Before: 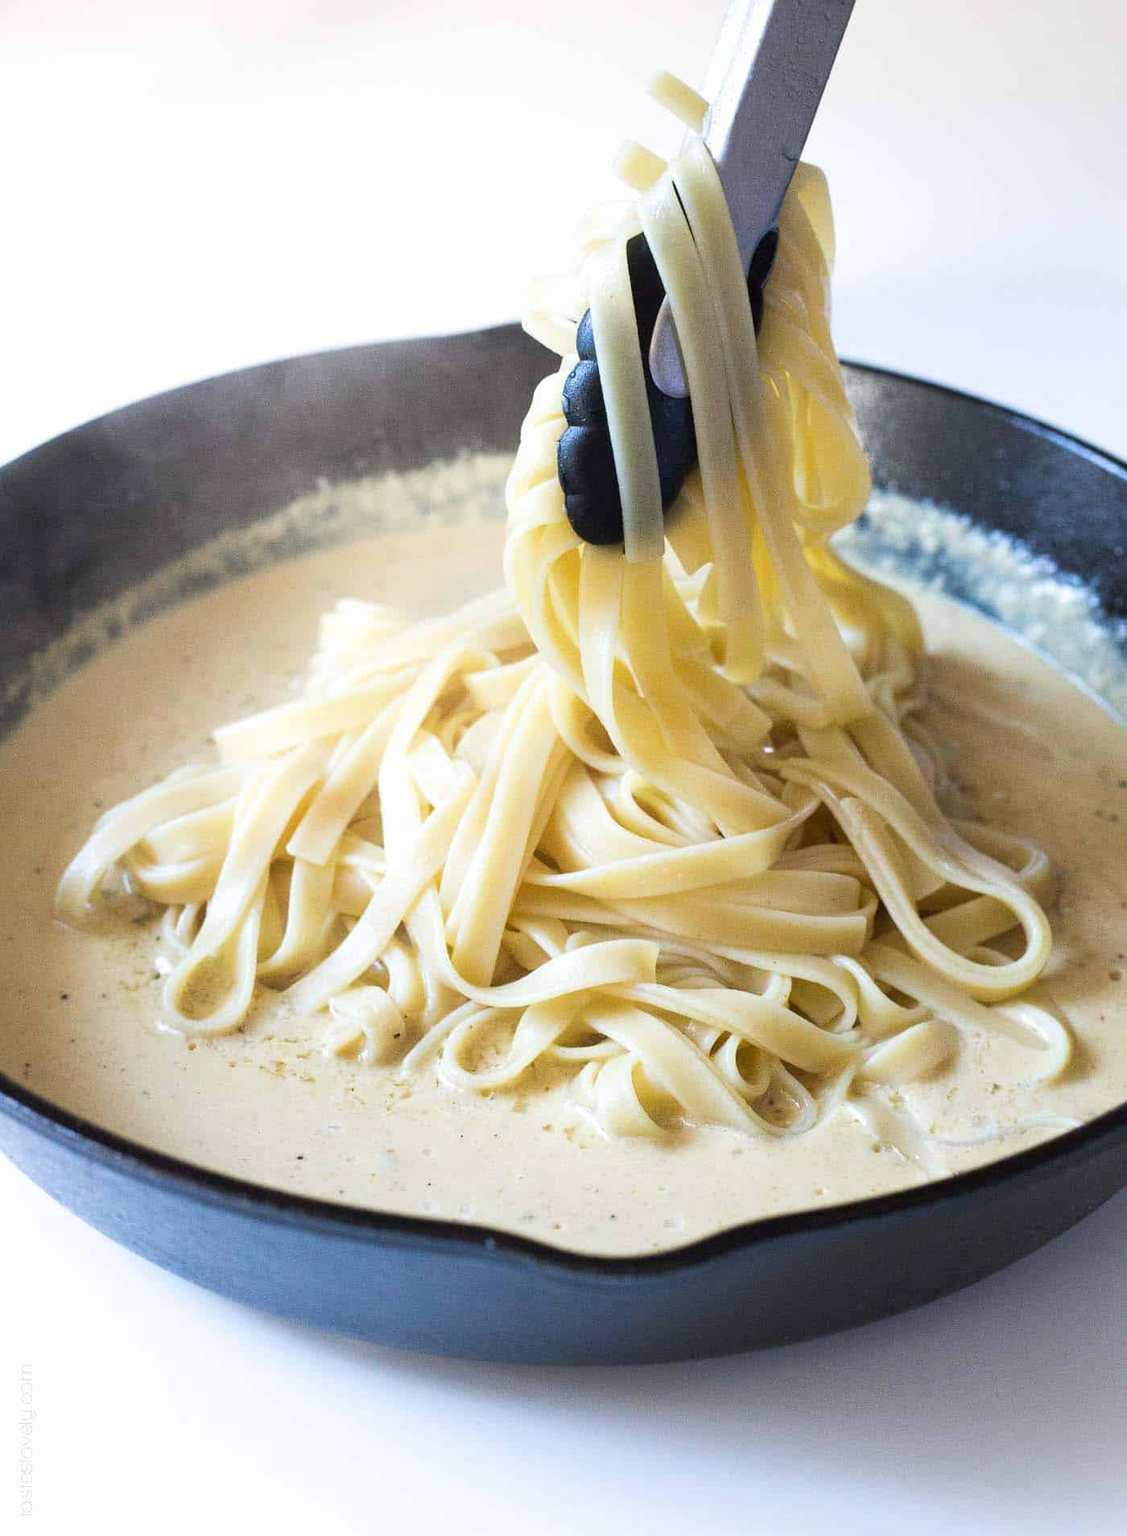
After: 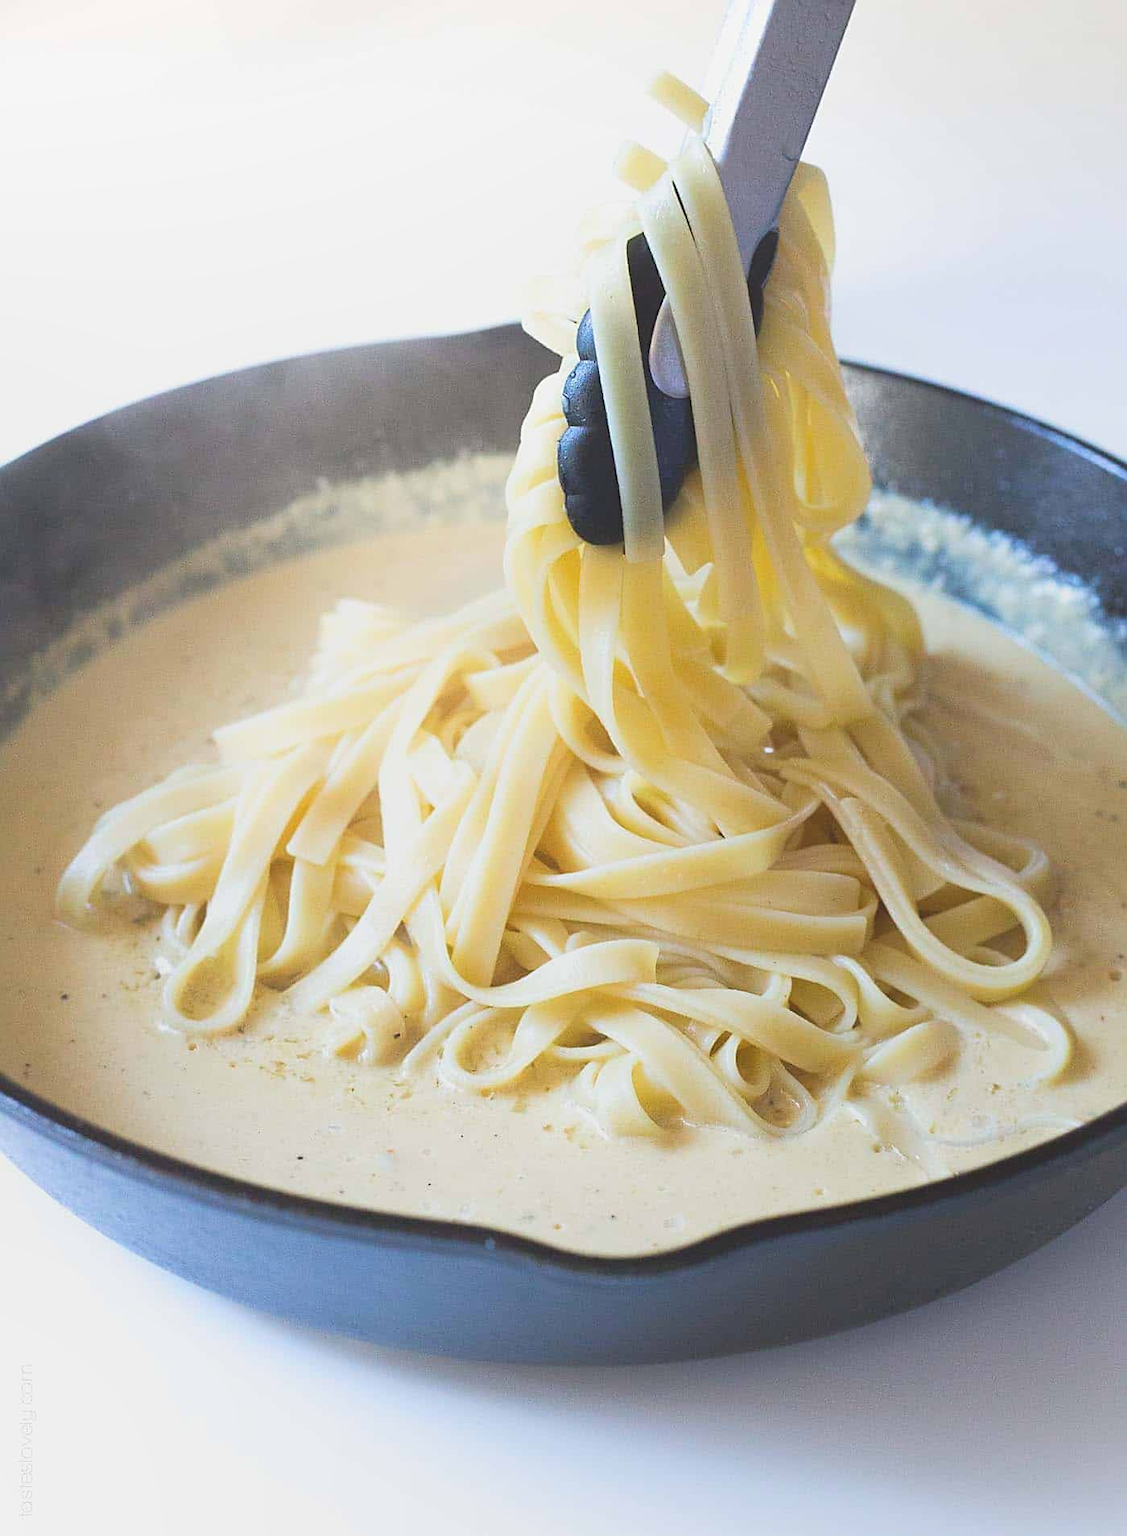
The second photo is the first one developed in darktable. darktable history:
sharpen: on, module defaults
local contrast: detail 69%
